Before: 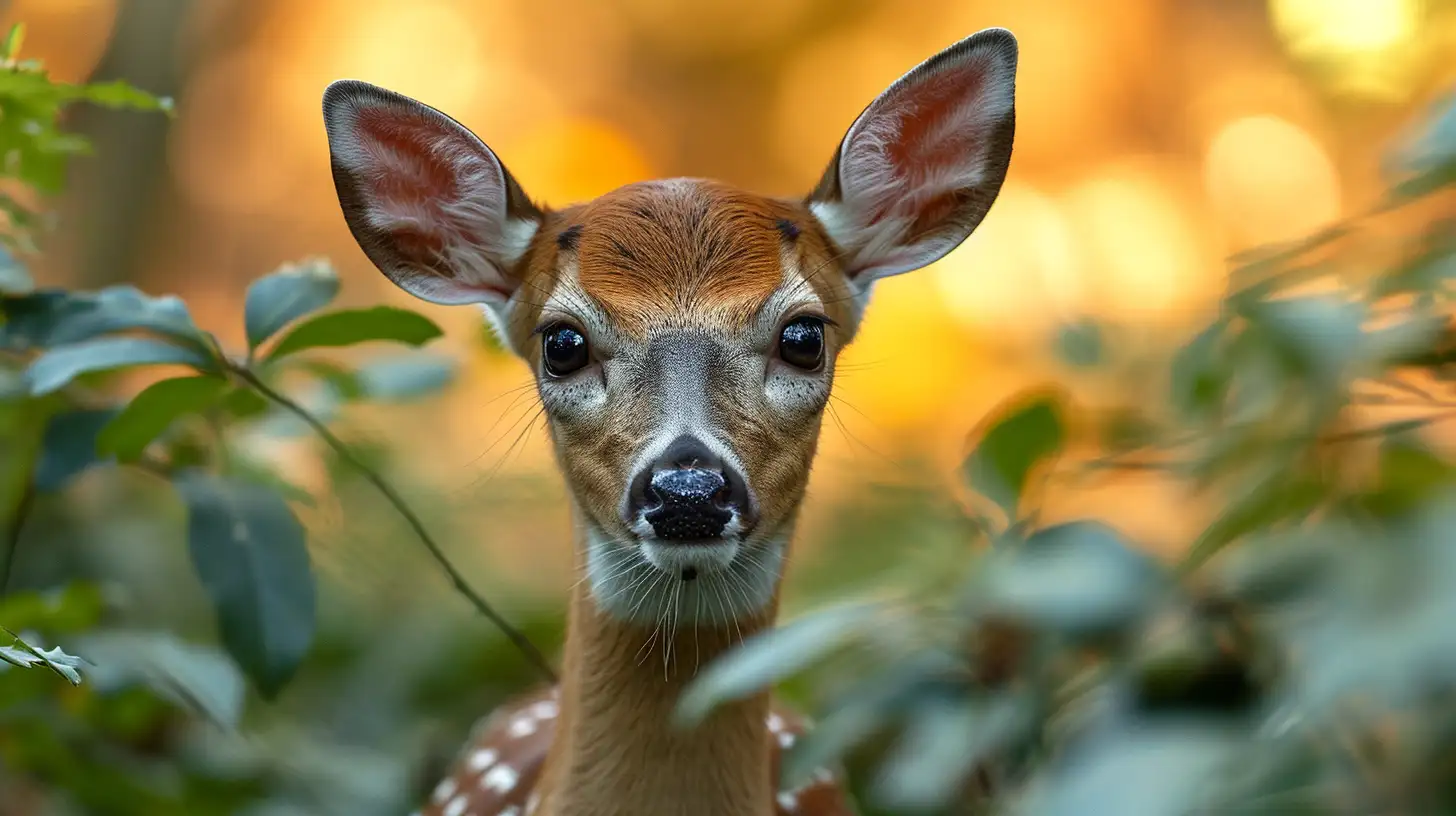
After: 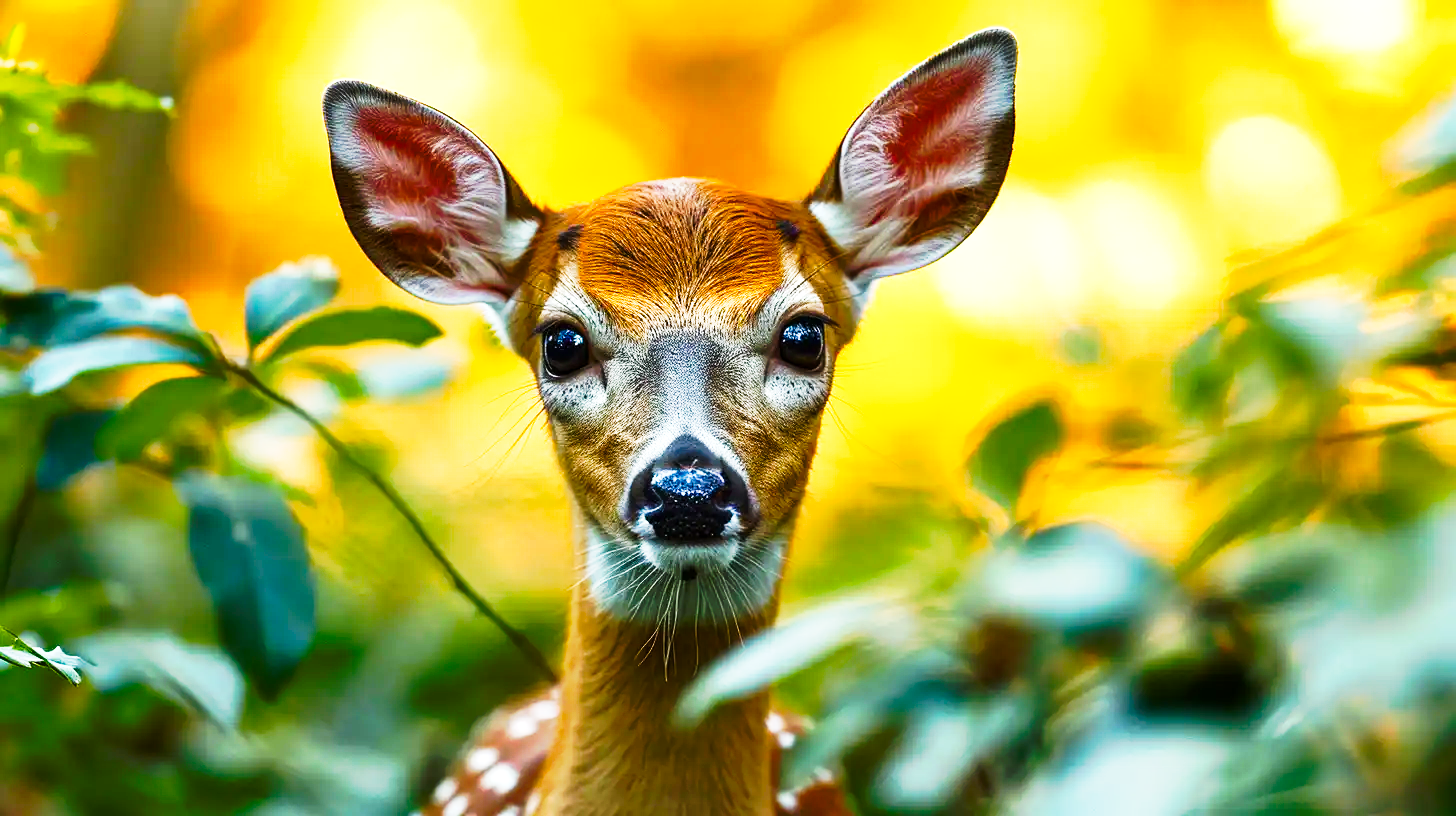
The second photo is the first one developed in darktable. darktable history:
tone curve: curves: ch0 [(0, 0) (0.003, 0.003) (0.011, 0.013) (0.025, 0.029) (0.044, 0.052) (0.069, 0.081) (0.1, 0.116) (0.136, 0.158) (0.177, 0.207) (0.224, 0.268) (0.277, 0.373) (0.335, 0.465) (0.399, 0.565) (0.468, 0.674) (0.543, 0.79) (0.623, 0.853) (0.709, 0.918) (0.801, 0.956) (0.898, 0.977) (1, 1)], preserve colors none
color balance rgb: linear chroma grading › global chroma 16.62%, perceptual saturation grading › highlights -8.63%, perceptual saturation grading › mid-tones 18.66%, perceptual saturation grading › shadows 28.49%, perceptual brilliance grading › highlights 14.22%, perceptual brilliance grading › shadows -18.96%, global vibrance 27.71%
